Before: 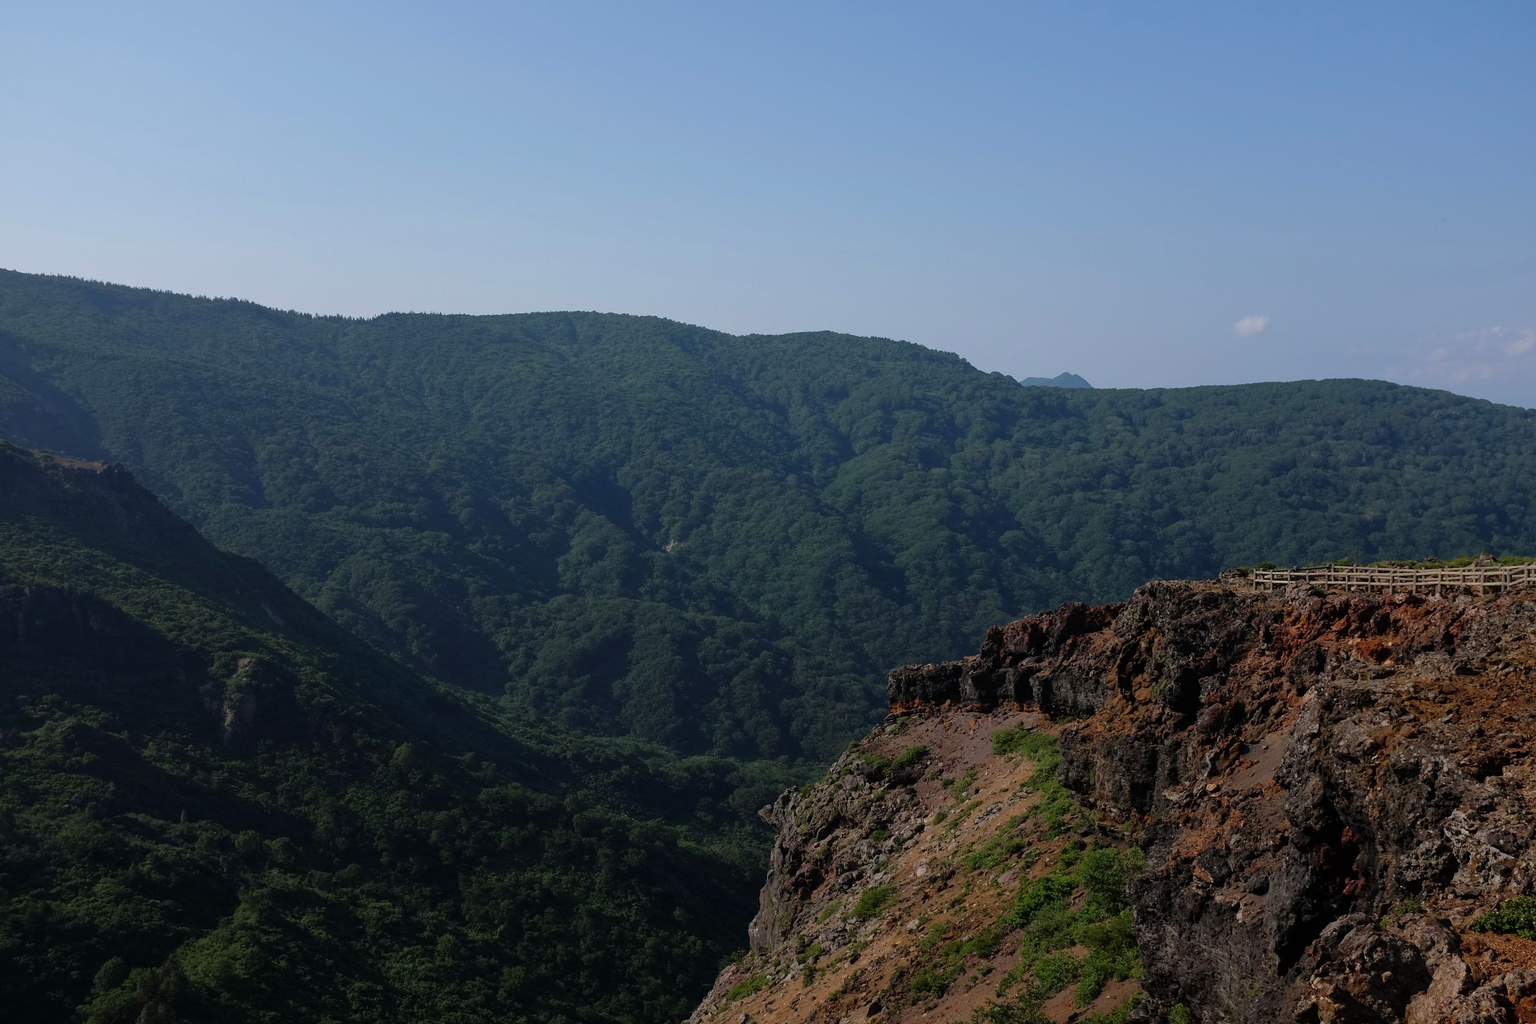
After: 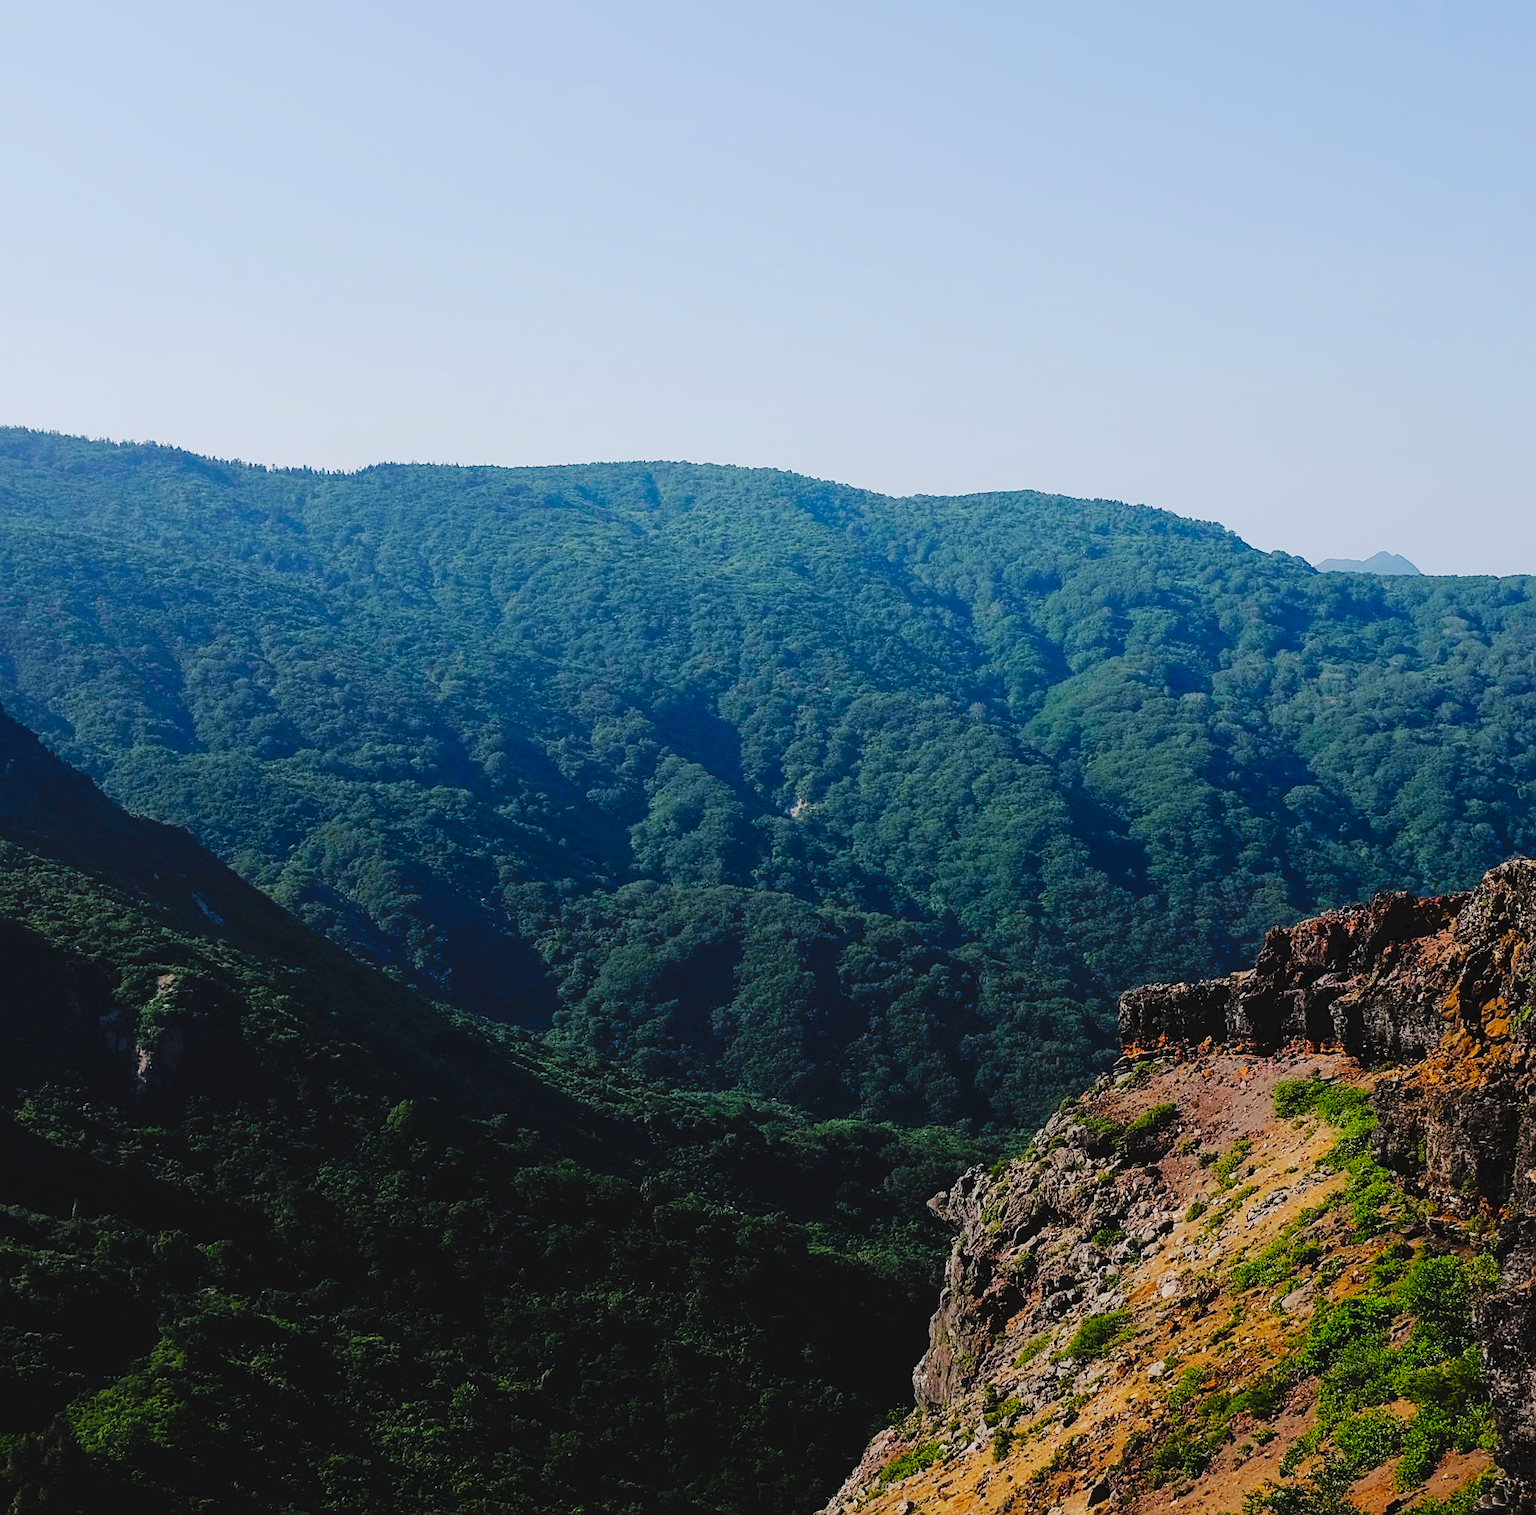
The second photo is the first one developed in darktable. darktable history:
tone curve: curves: ch0 [(0, 0) (0.003, 0.058) (0.011, 0.059) (0.025, 0.061) (0.044, 0.067) (0.069, 0.084) (0.1, 0.102) (0.136, 0.124) (0.177, 0.171) (0.224, 0.246) (0.277, 0.324) (0.335, 0.411) (0.399, 0.509) (0.468, 0.605) (0.543, 0.688) (0.623, 0.738) (0.709, 0.798) (0.801, 0.852) (0.898, 0.911) (1, 1)], preserve colors none
sharpen: on, module defaults
crop and rotate: left 8.623%, right 23.826%
exposure: exposure 0.374 EV, compensate highlight preservation false
color balance rgb: shadows lift › luminance -9.201%, perceptual saturation grading › global saturation 35.353%, perceptual brilliance grading › global brilliance 11.262%
filmic rgb: black relative exposure -8.01 EV, white relative exposure 3.85 EV, hardness 4.3
